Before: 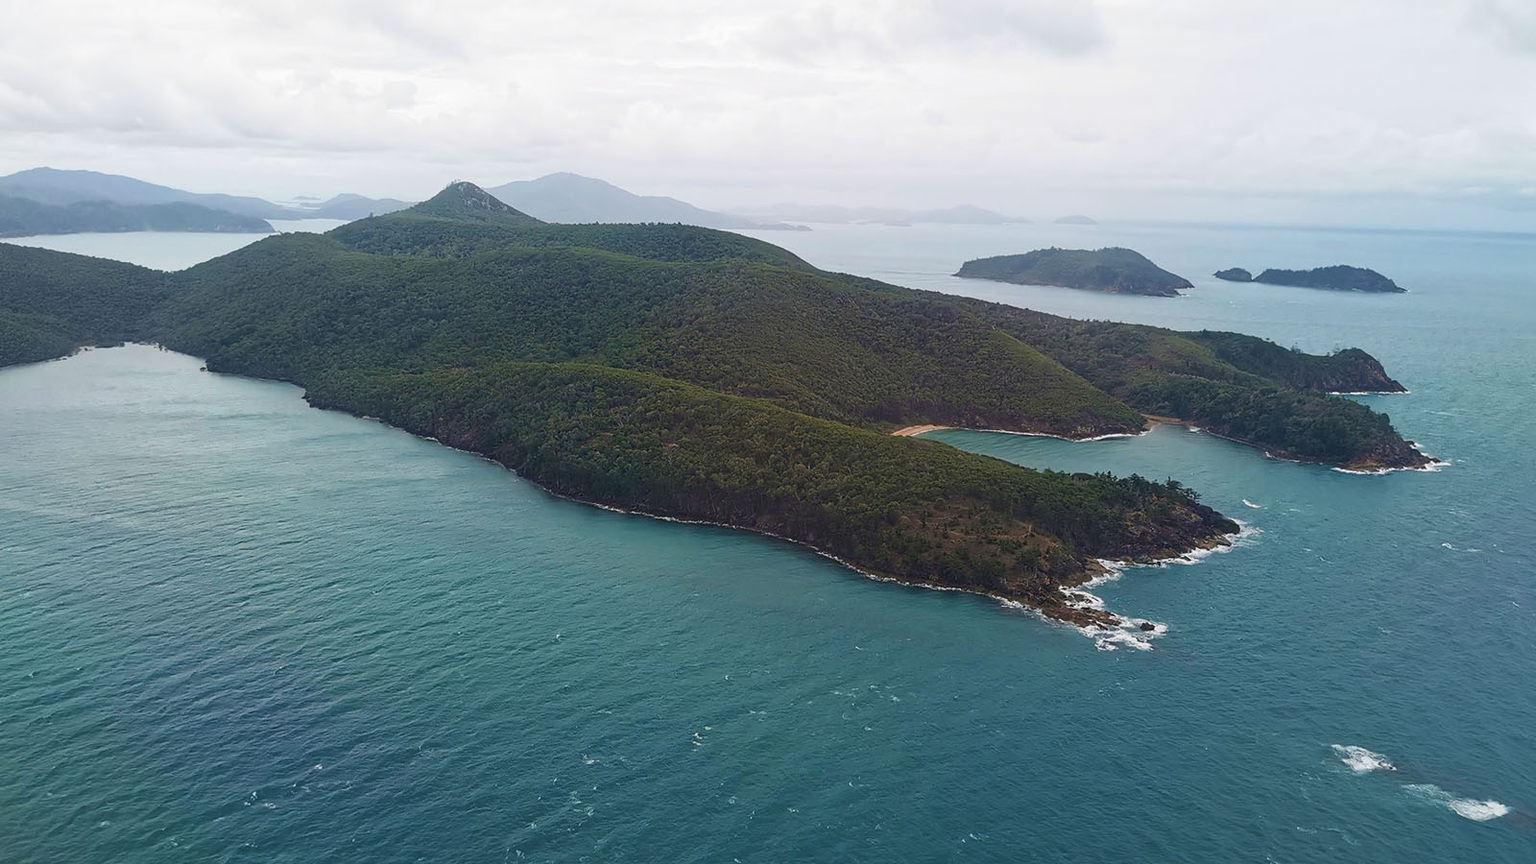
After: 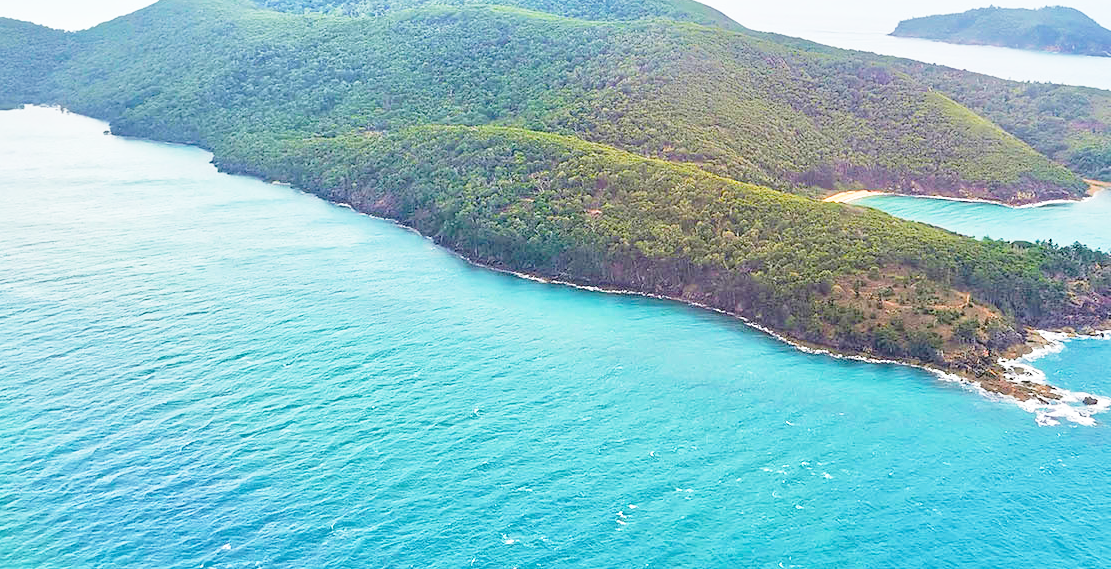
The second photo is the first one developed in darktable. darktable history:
base curve: curves: ch0 [(0, 0) (0.012, 0.01) (0.073, 0.168) (0.31, 0.711) (0.645, 0.957) (1, 1)], preserve colors none
crop: left 6.611%, top 28.009%, right 23.949%, bottom 8.723%
tone equalizer: -7 EV 0.164 EV, -6 EV 0.628 EV, -5 EV 1.12 EV, -4 EV 1.33 EV, -3 EV 1.15 EV, -2 EV 0.6 EV, -1 EV 0.167 EV, mask exposure compensation -0.497 EV
color balance rgb: perceptual saturation grading › global saturation 30.996%
